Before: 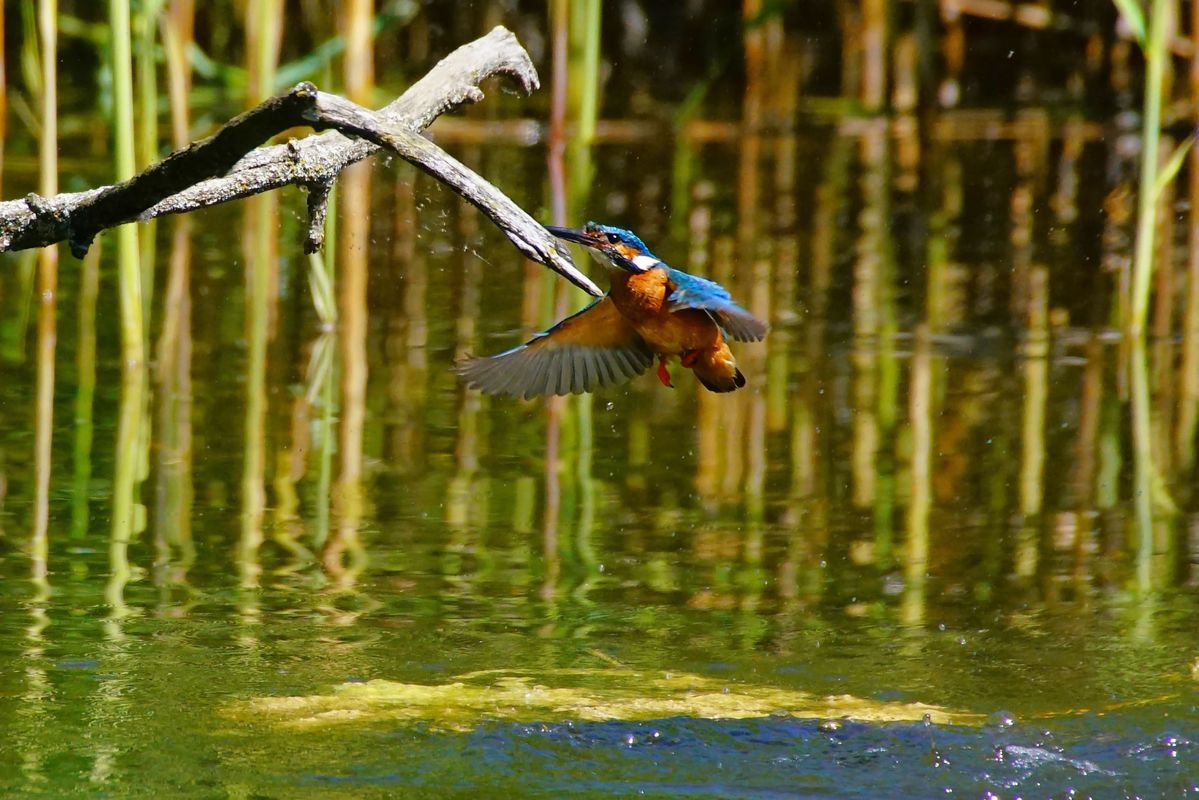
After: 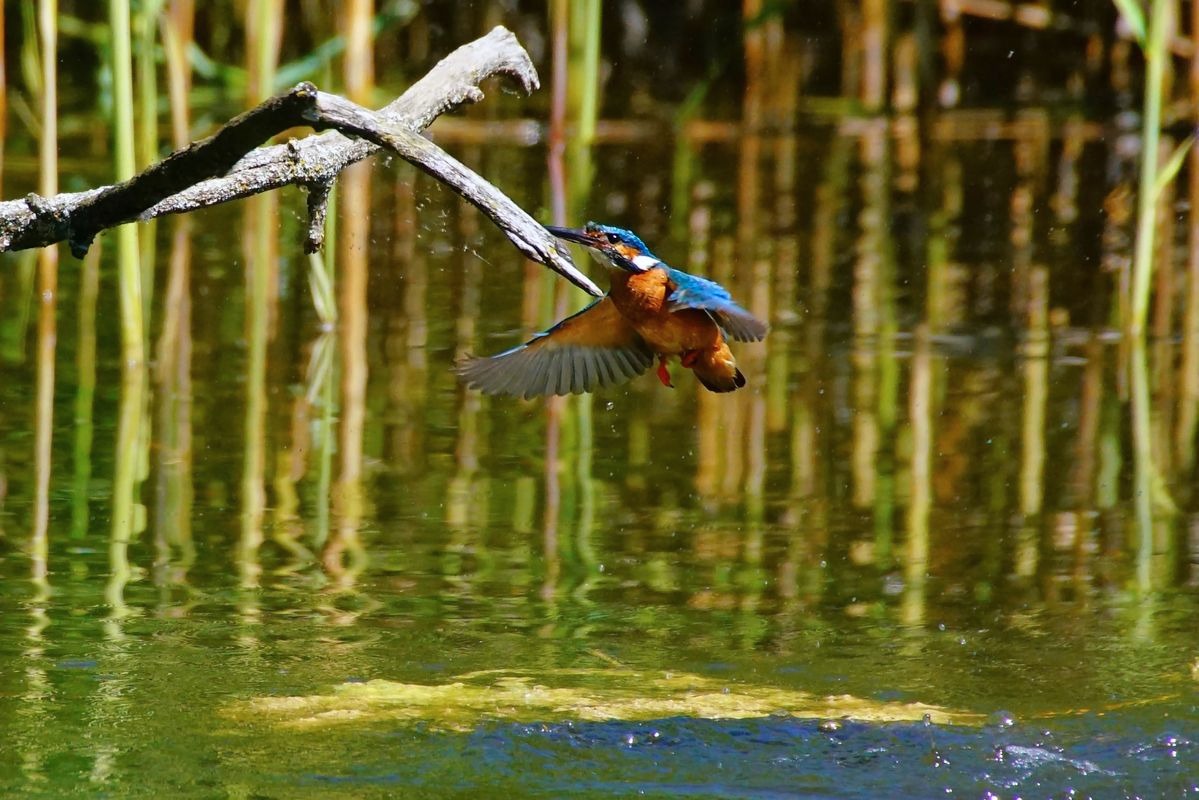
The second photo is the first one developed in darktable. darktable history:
color correction: highlights a* -0.125, highlights b* -5.35, shadows a* -0.13, shadows b* -0.095
